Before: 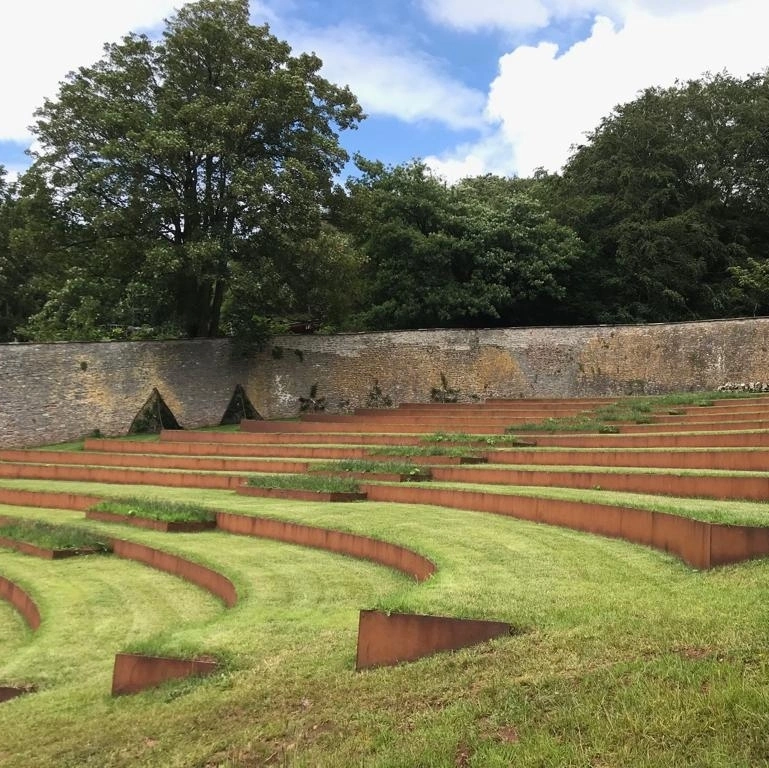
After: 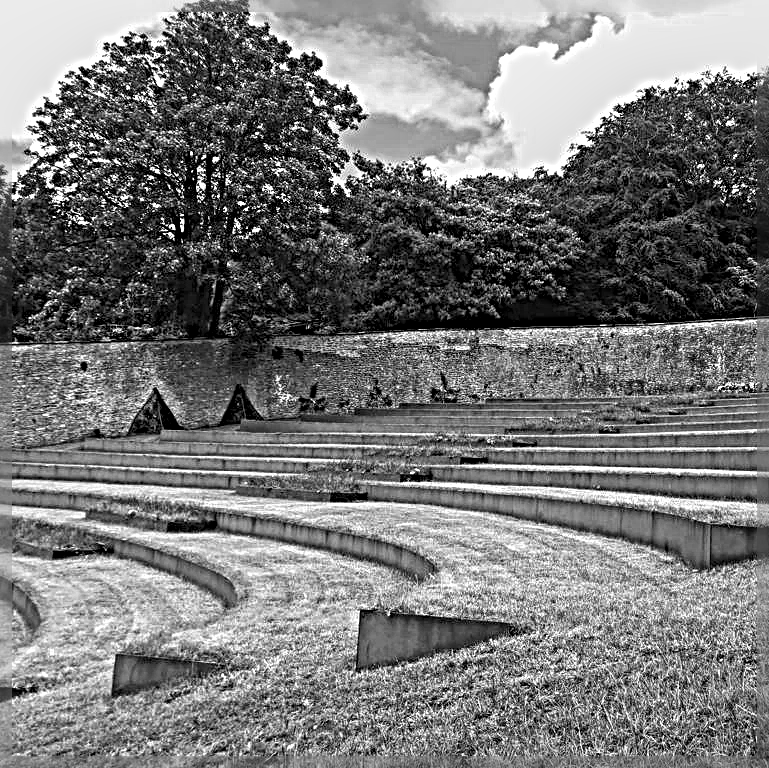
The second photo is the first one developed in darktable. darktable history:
monochrome: on, module defaults
sharpen: radius 6.3, amount 1.8, threshold 0
local contrast: highlights 25%, detail 130%
